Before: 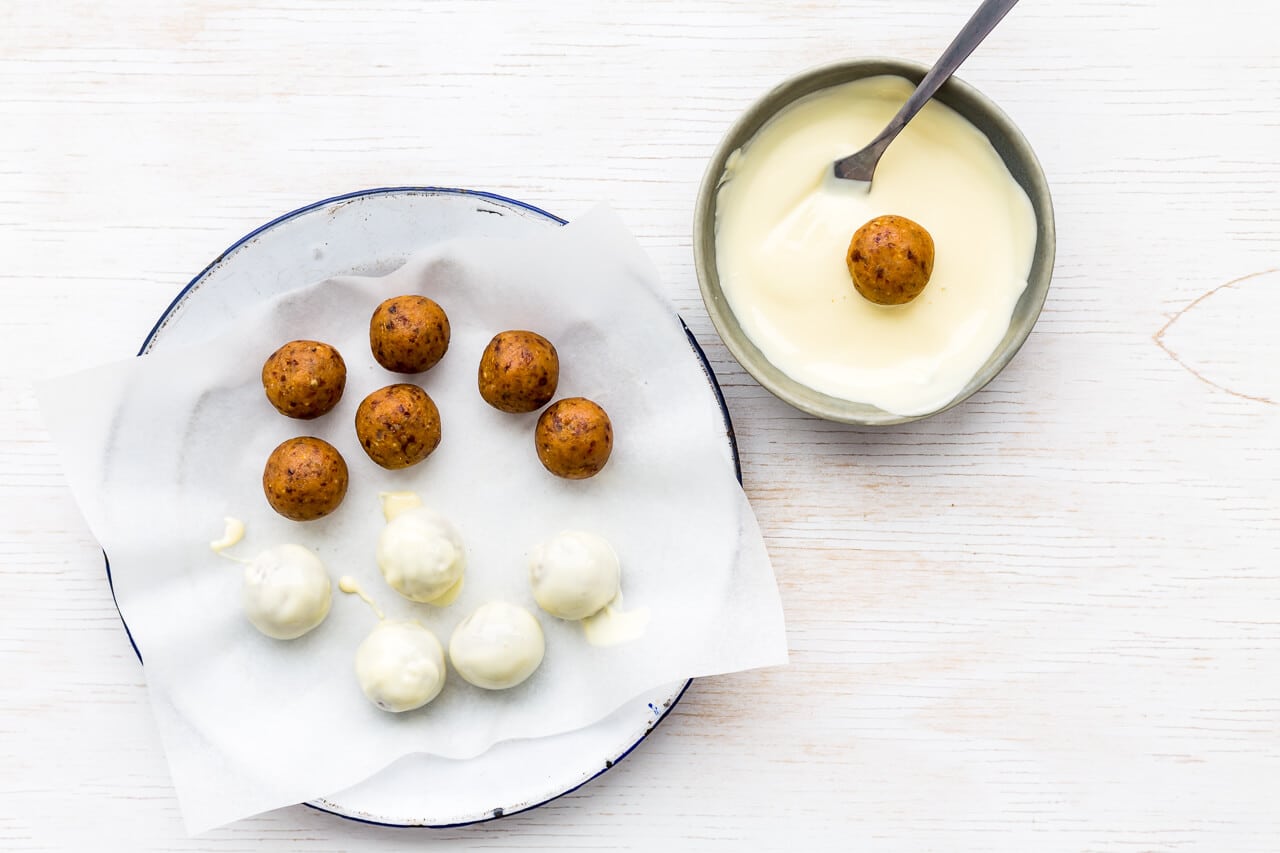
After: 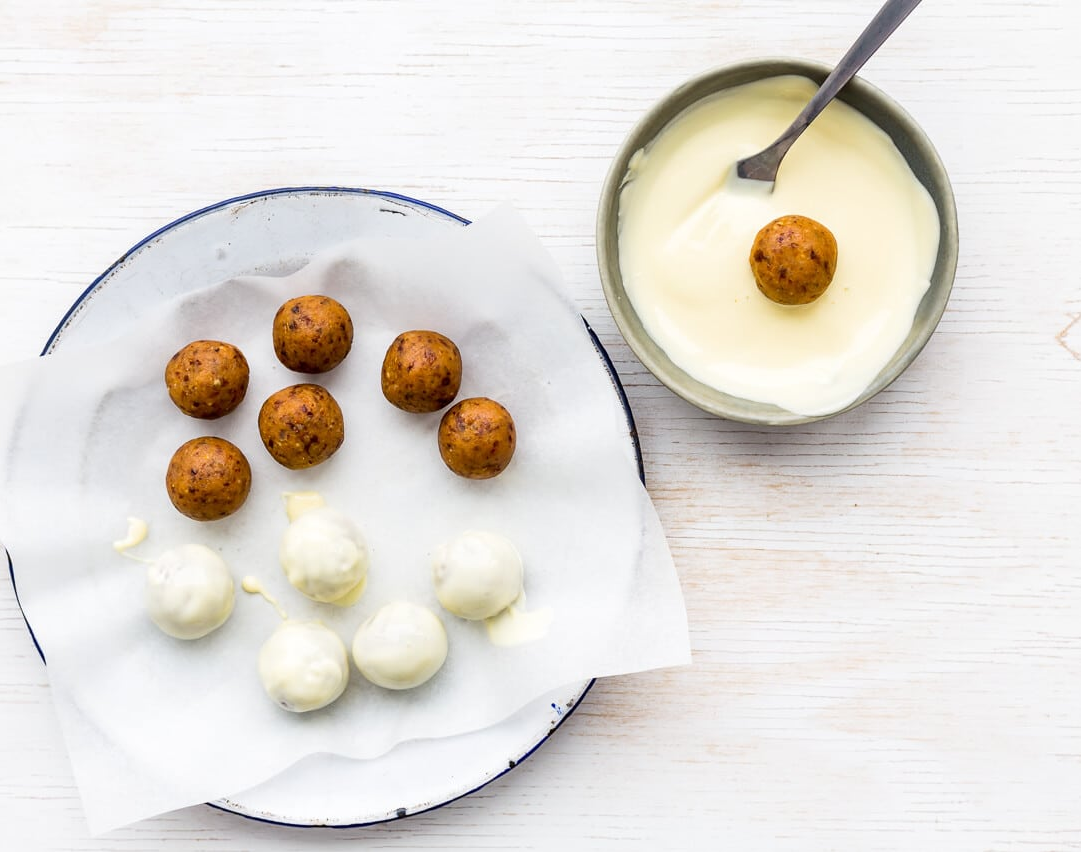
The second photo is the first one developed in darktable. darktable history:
crop: left 7.626%, right 7.849%
